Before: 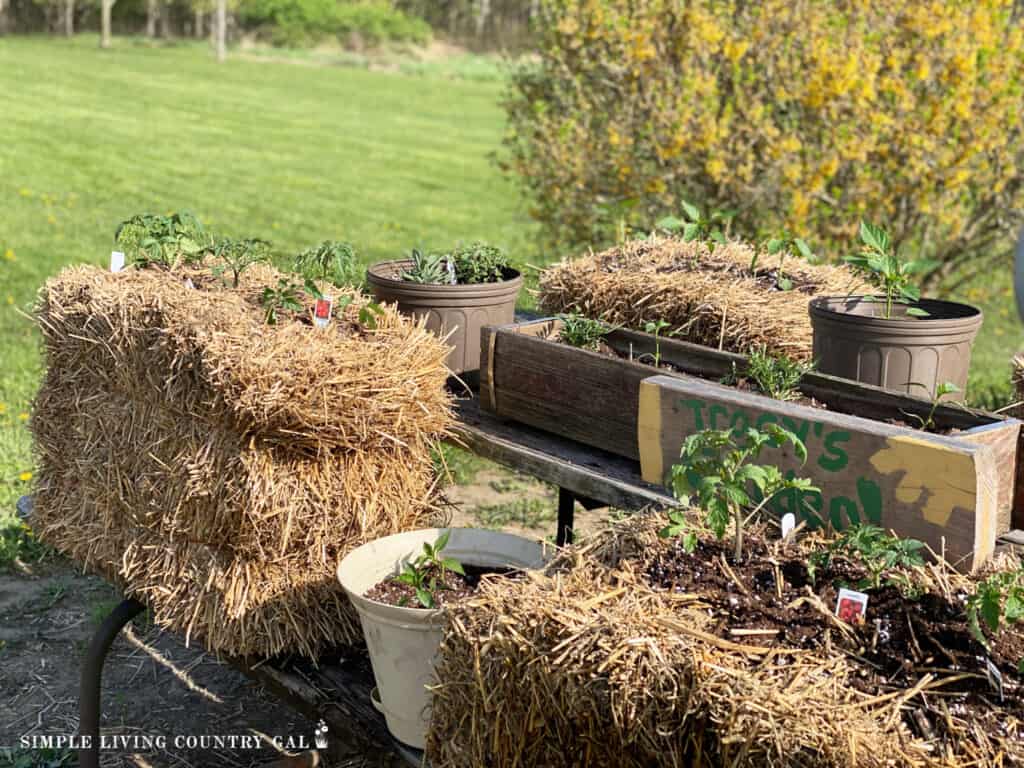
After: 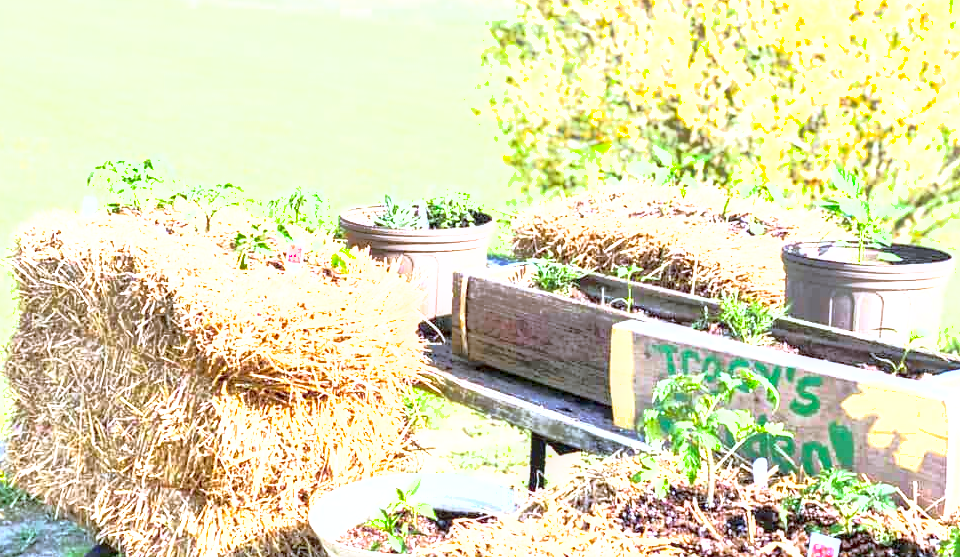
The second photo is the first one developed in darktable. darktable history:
crop: left 2.737%, top 7.287%, right 3.421%, bottom 20.179%
shadows and highlights: on, module defaults
exposure: exposure 2.207 EV, compensate highlight preservation false
base curve: curves: ch0 [(0, 0) (0.028, 0.03) (0.121, 0.232) (0.46, 0.748) (0.859, 0.968) (1, 1)]
white balance: red 0.948, green 1.02, blue 1.176
local contrast: on, module defaults
